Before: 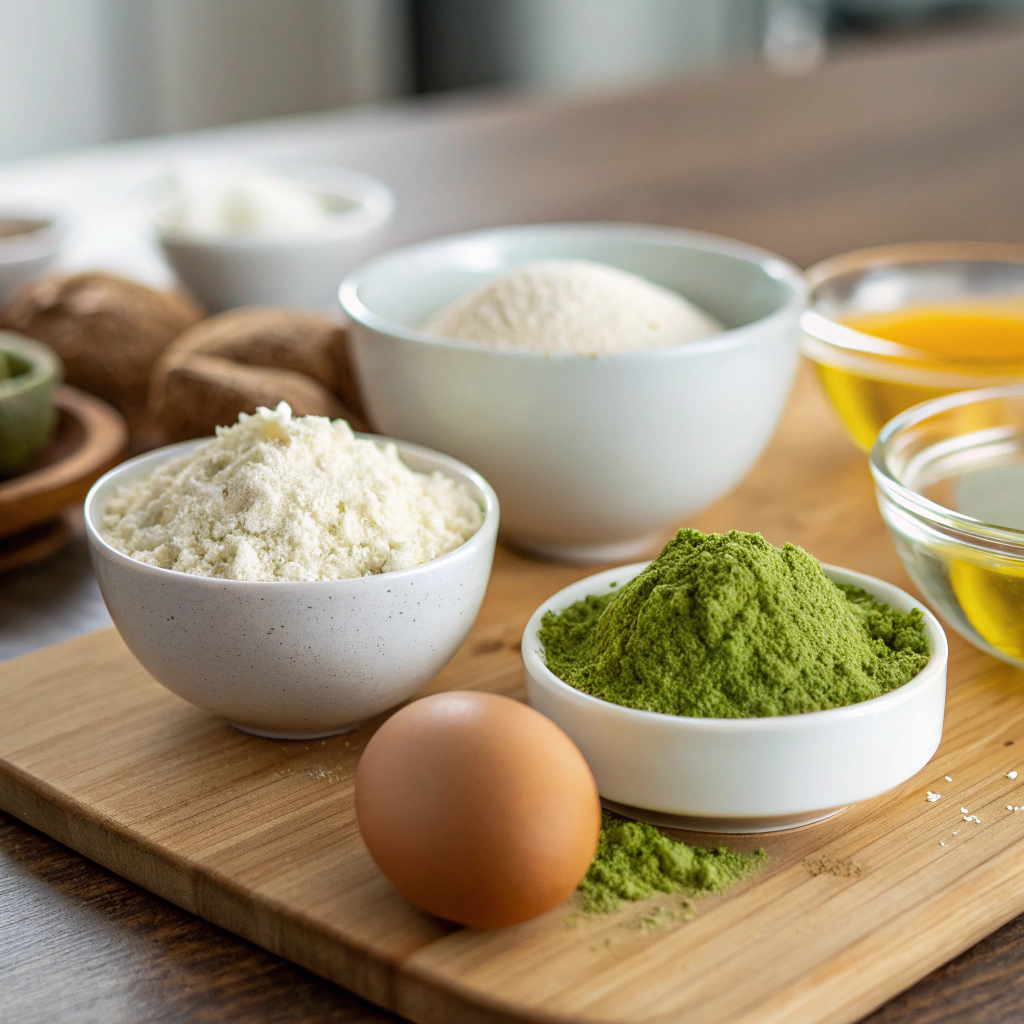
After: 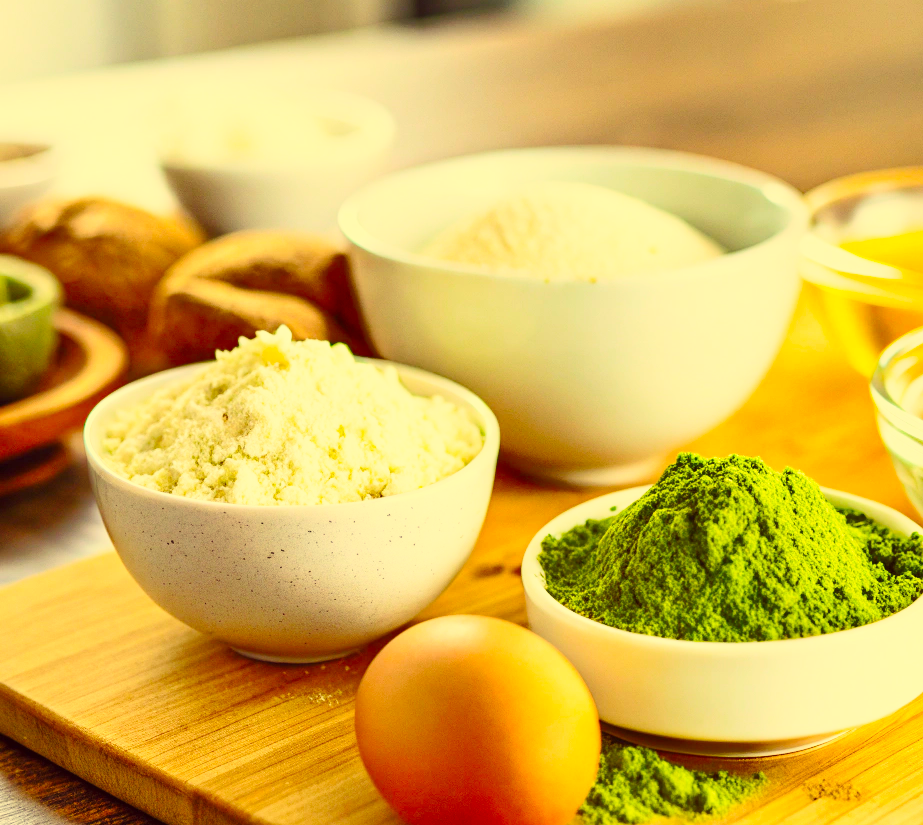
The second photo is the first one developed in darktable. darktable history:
exposure: exposure 0.695 EV, compensate highlight preservation false
contrast brightness saturation: contrast 0.235, brightness 0.249, saturation 0.391
crop: top 7.437%, right 9.792%, bottom 11.974%
color correction: highlights a* -0.475, highlights b* 40, shadows a* 9.76, shadows b* -0.325
base curve: curves: ch0 [(0, 0) (0.028, 0.03) (0.121, 0.232) (0.46, 0.748) (0.859, 0.968) (1, 1)], preserve colors none
shadows and highlights: shadows color adjustment 98.01%, highlights color adjustment 58.69%, soften with gaussian
tone equalizer: -8 EV -0.028 EV, -7 EV 0.029 EV, -6 EV -0.007 EV, -5 EV 0.008 EV, -4 EV -0.032 EV, -3 EV -0.24 EV, -2 EV -0.681 EV, -1 EV -0.962 EV, +0 EV -0.963 EV, smoothing 1
